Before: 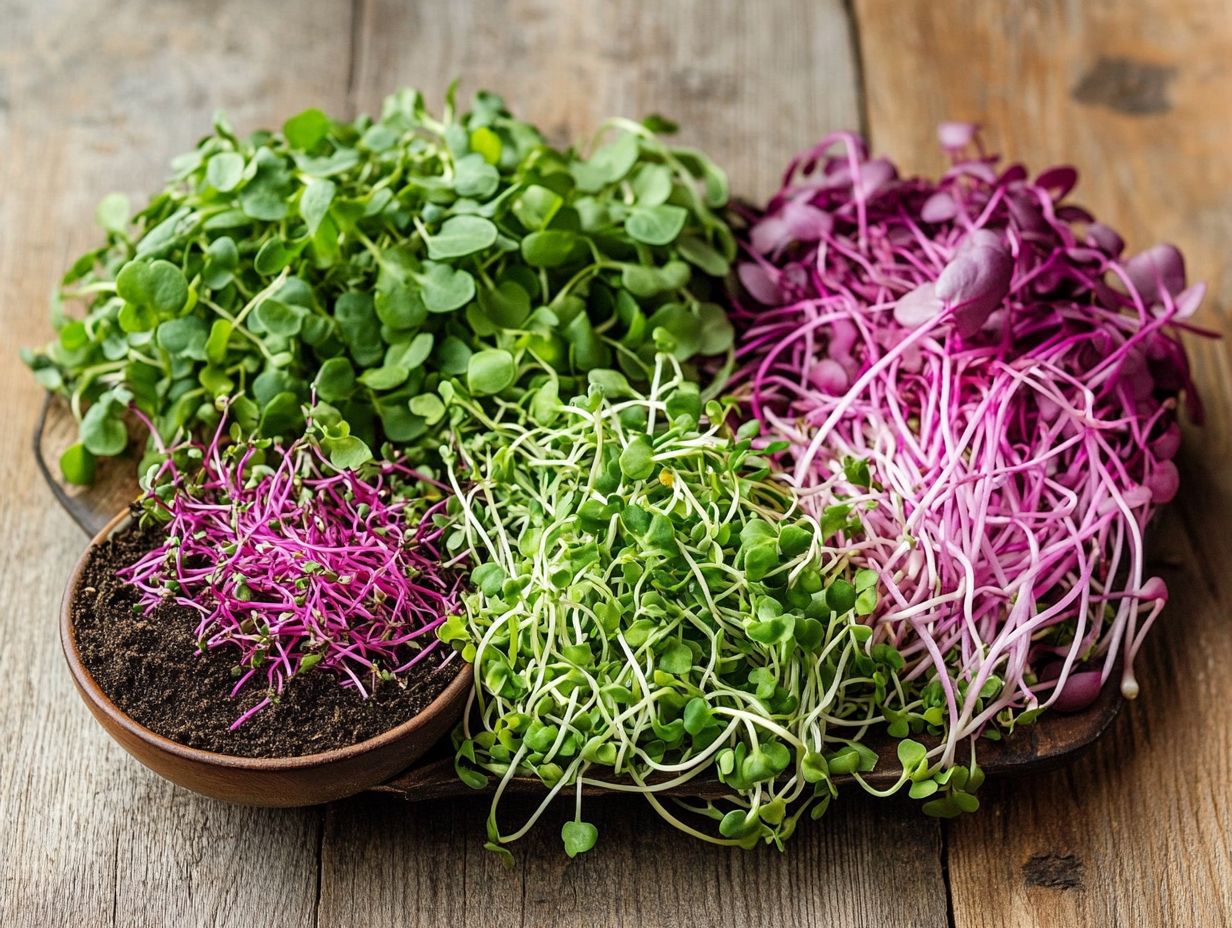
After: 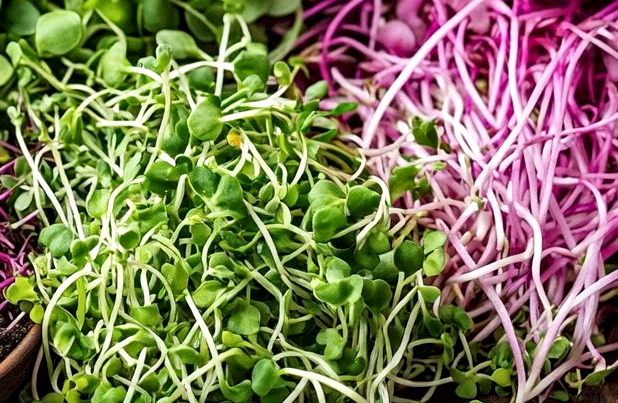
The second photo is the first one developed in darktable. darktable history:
crop: left 35.125%, top 36.564%, right 14.702%, bottom 19.982%
local contrast: mode bilateral grid, contrast 20, coarseness 18, detail 163%, midtone range 0.2
